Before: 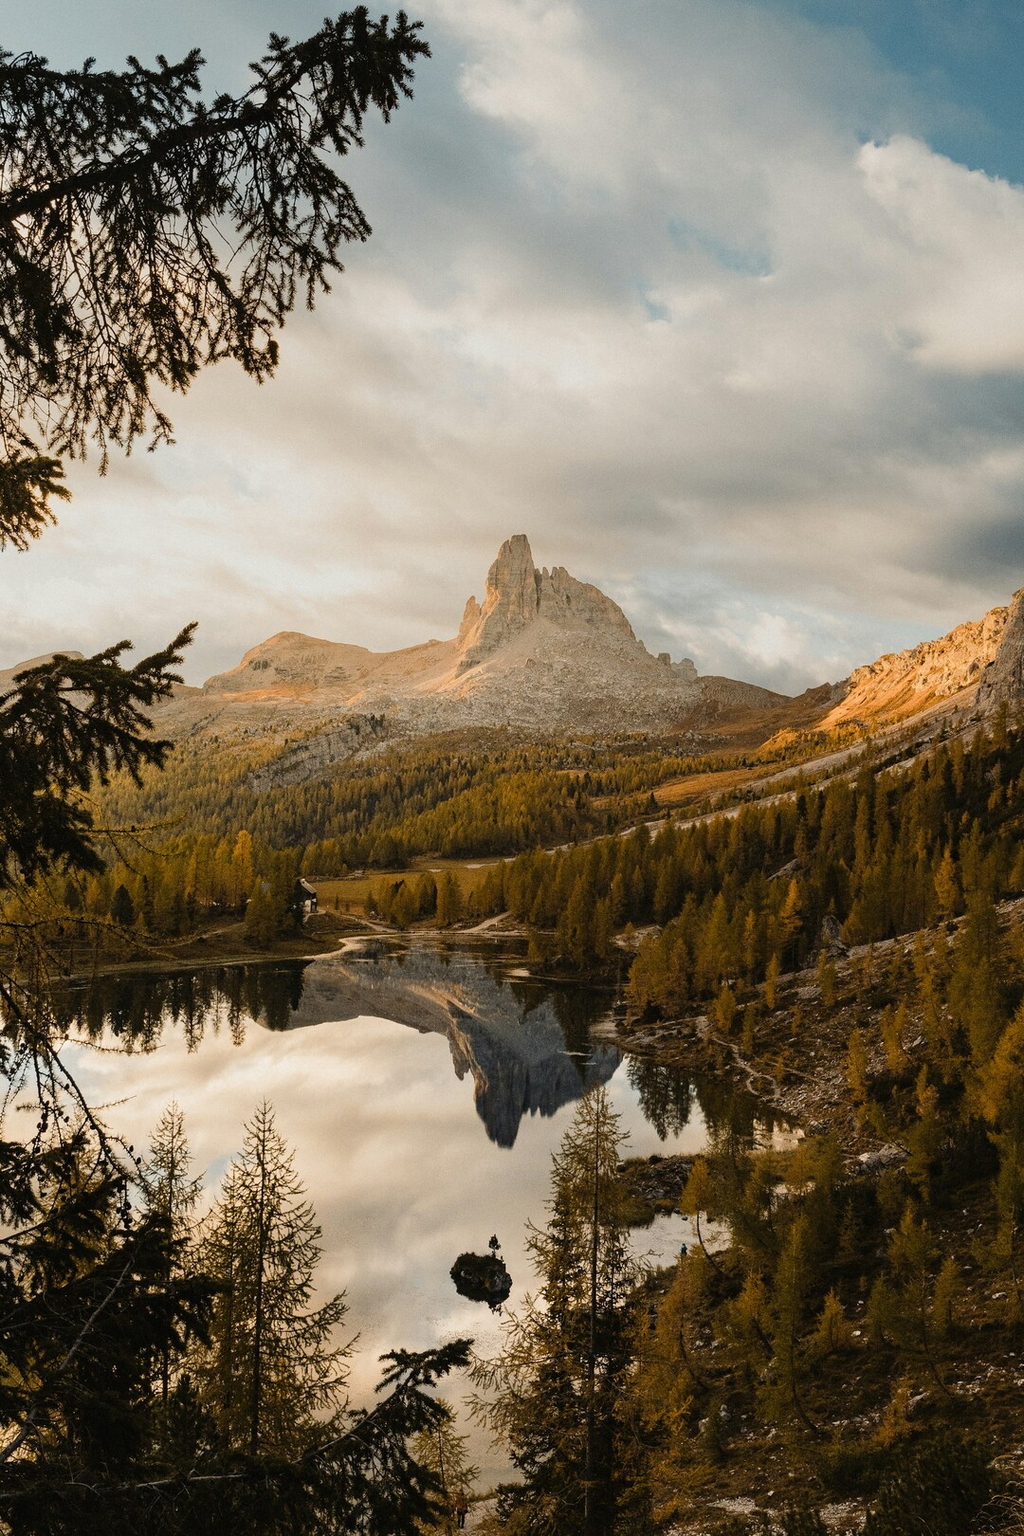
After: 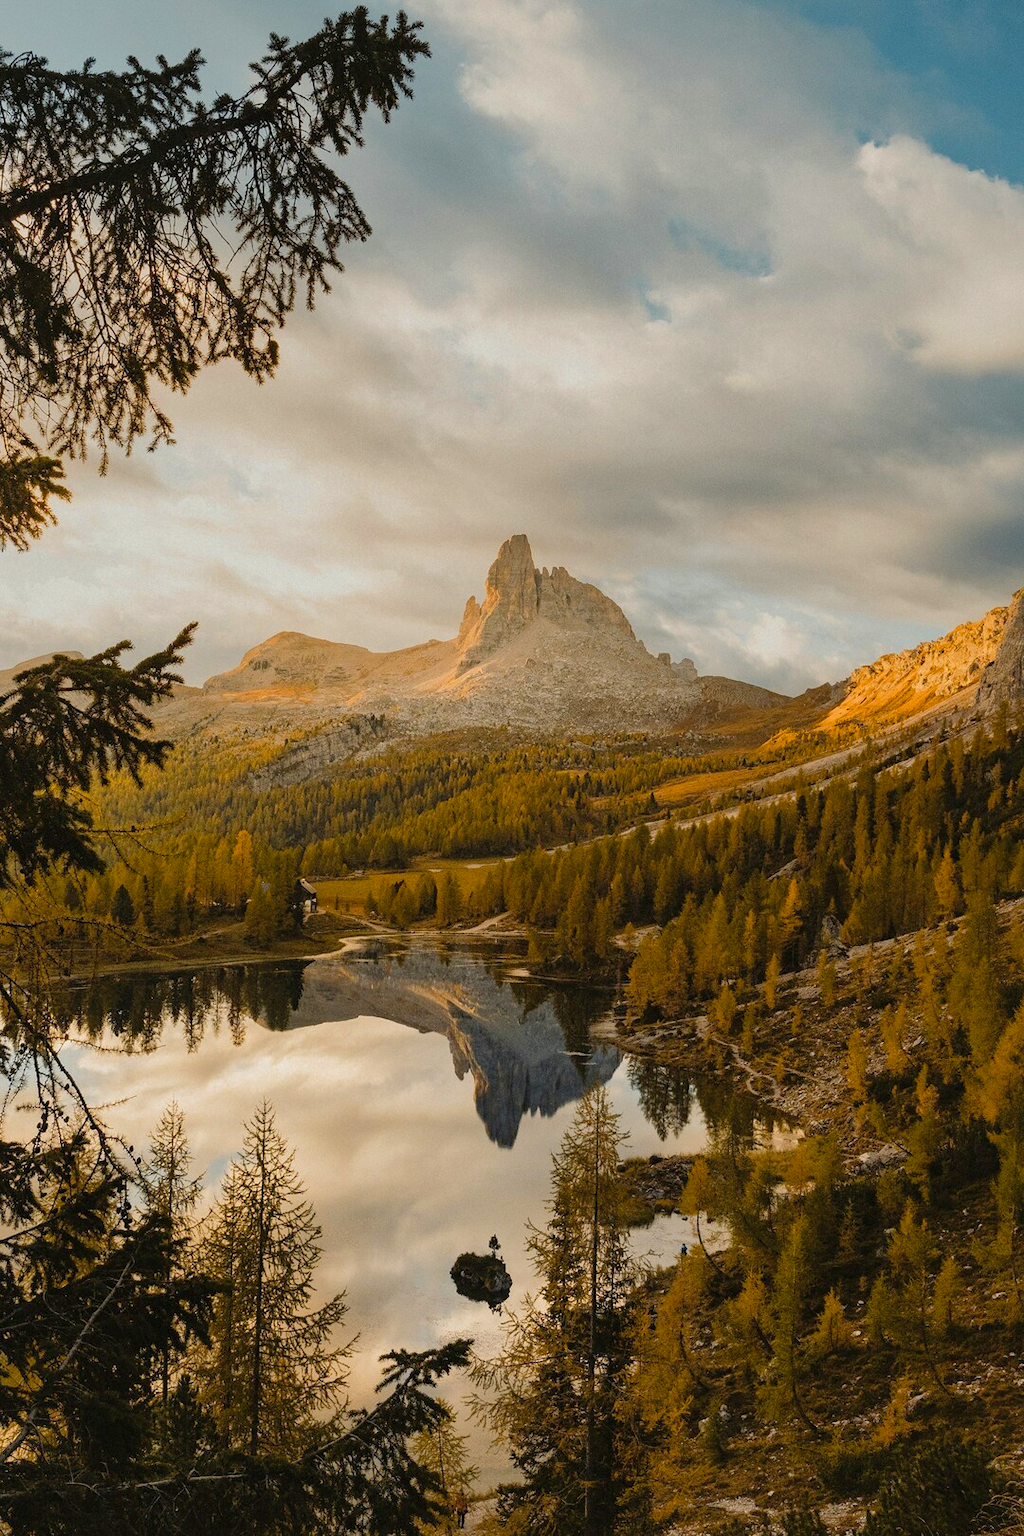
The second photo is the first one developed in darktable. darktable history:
color balance rgb: power › hue 60.88°, perceptual saturation grading › global saturation 15.095%, global vibrance 20%
shadows and highlights: on, module defaults
